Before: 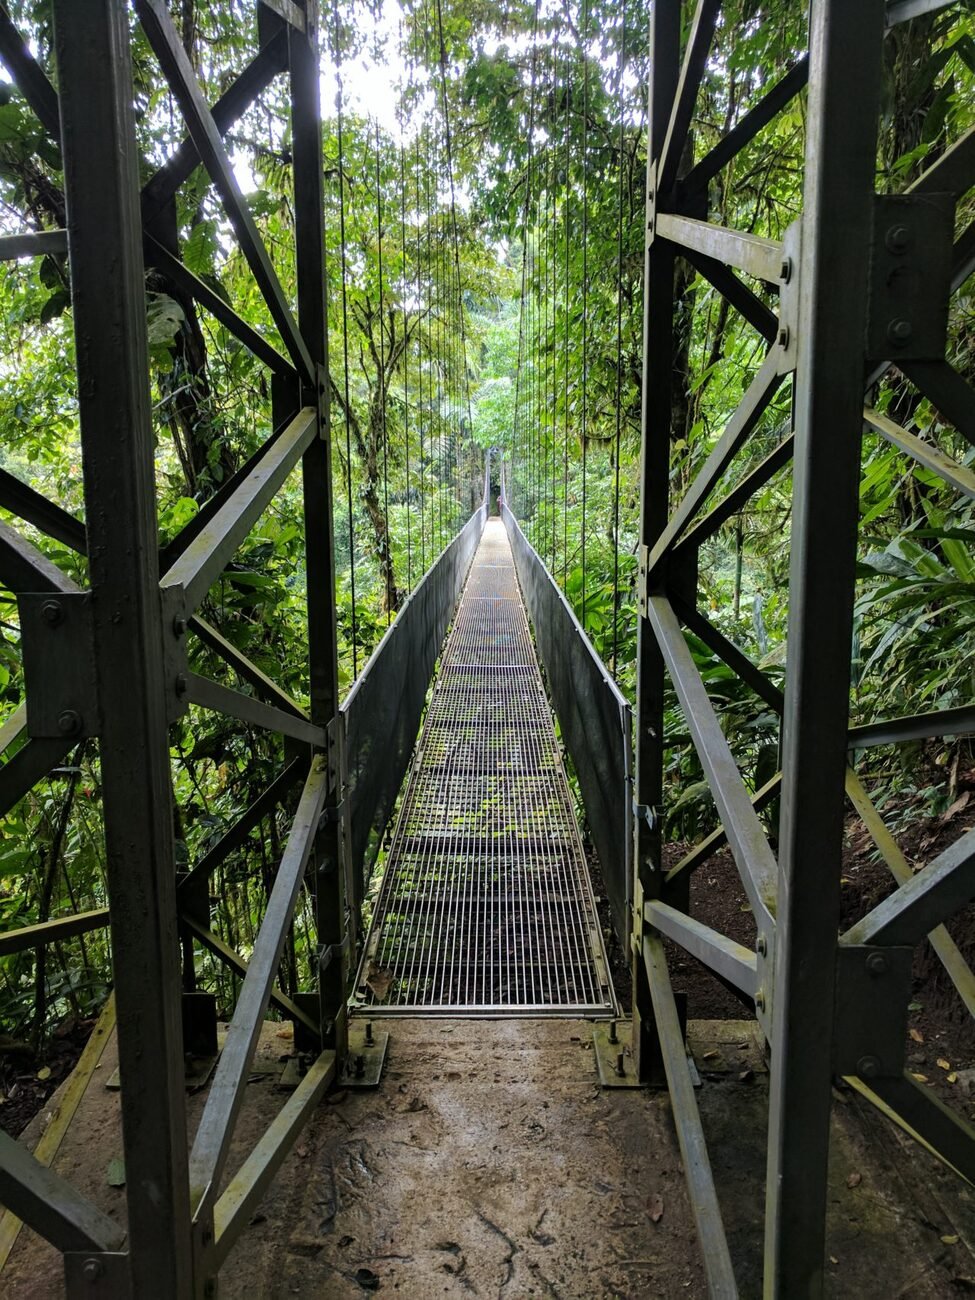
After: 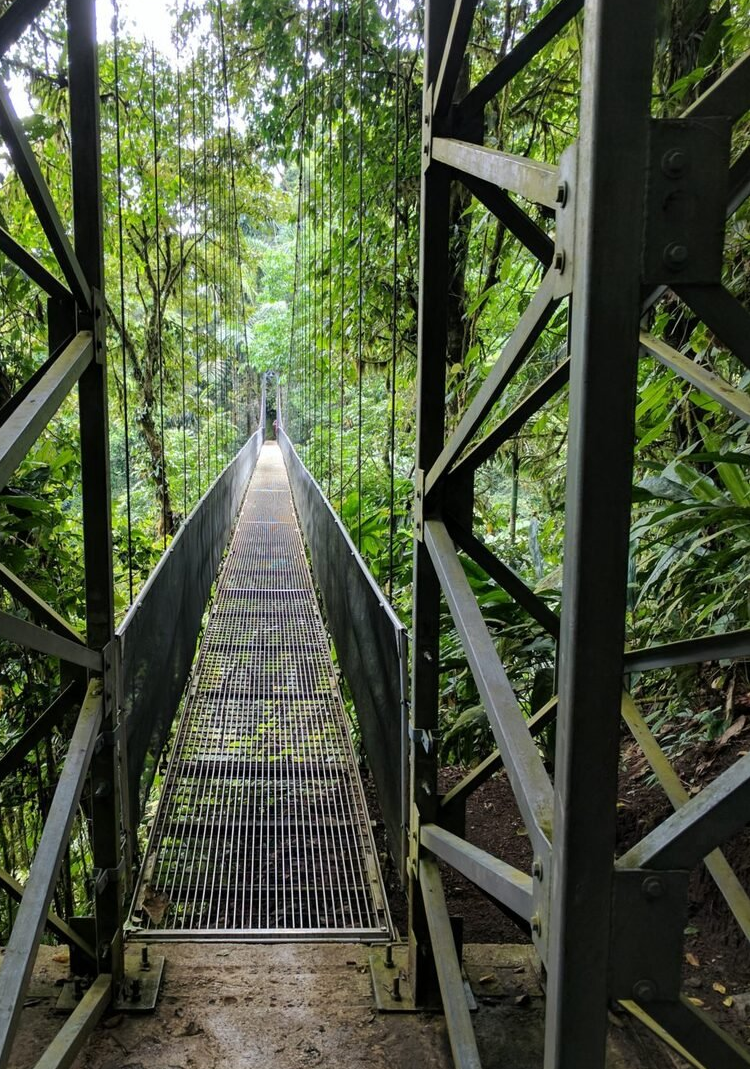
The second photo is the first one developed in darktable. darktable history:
crop: left 23.05%, top 5.904%, bottom 11.789%
